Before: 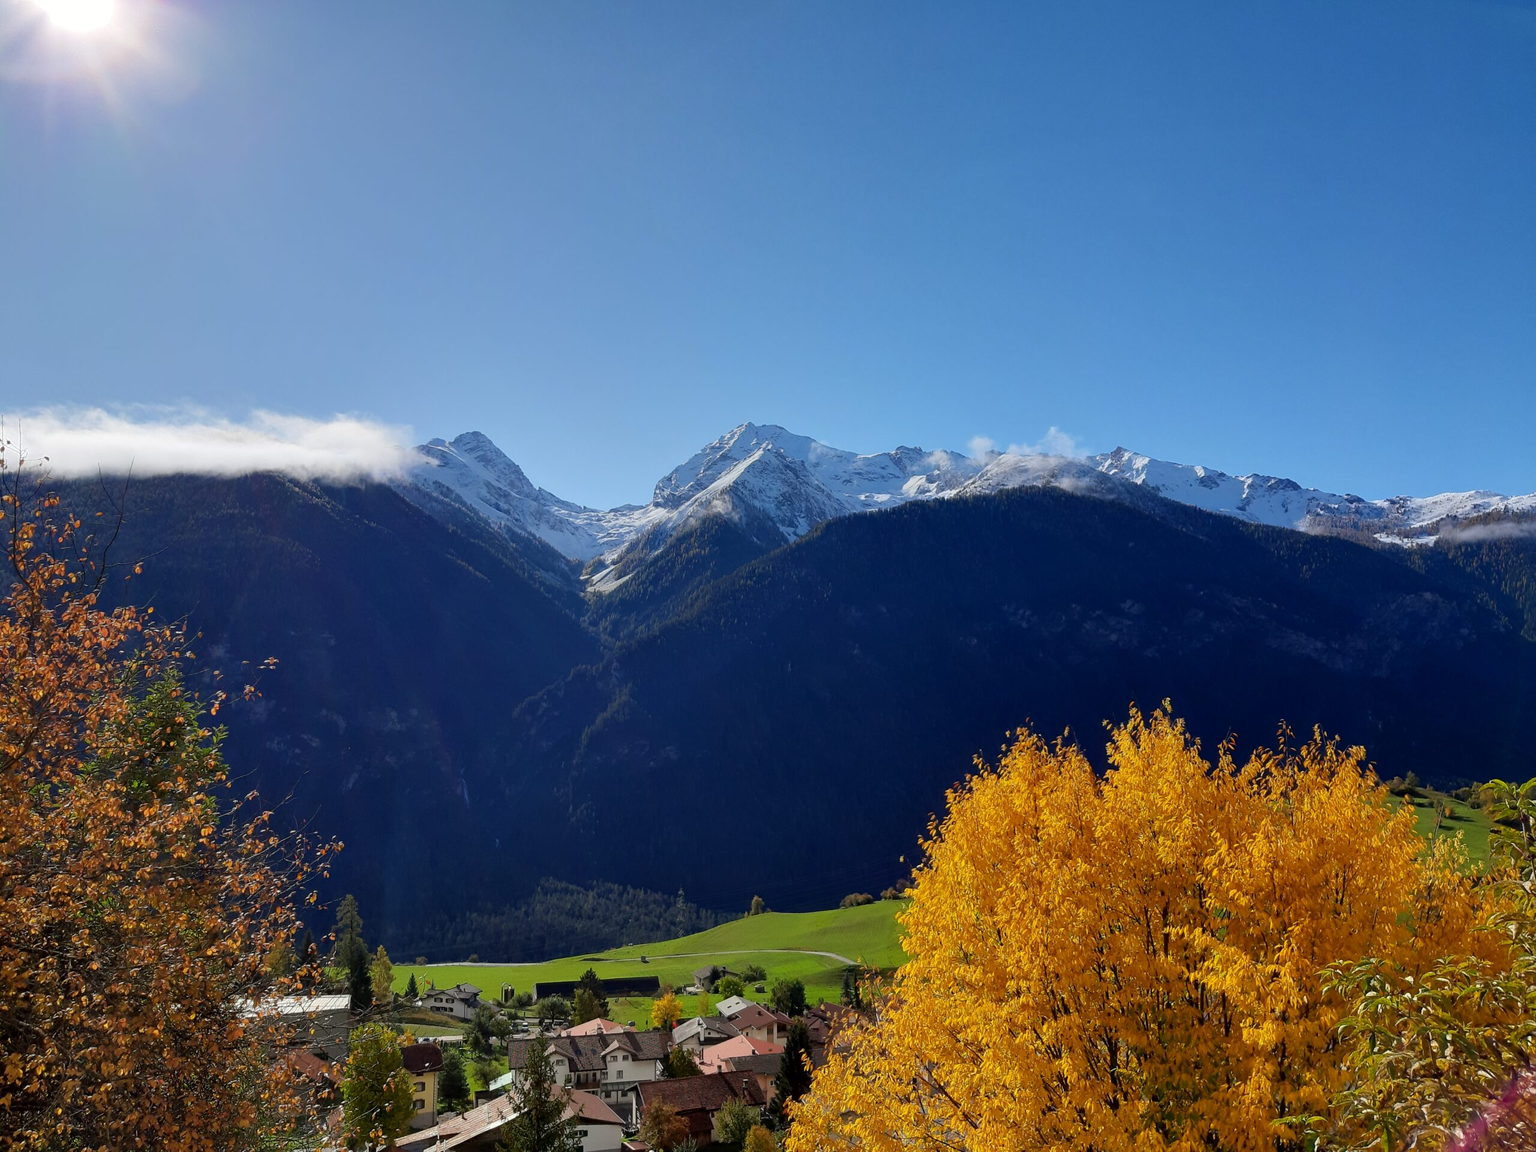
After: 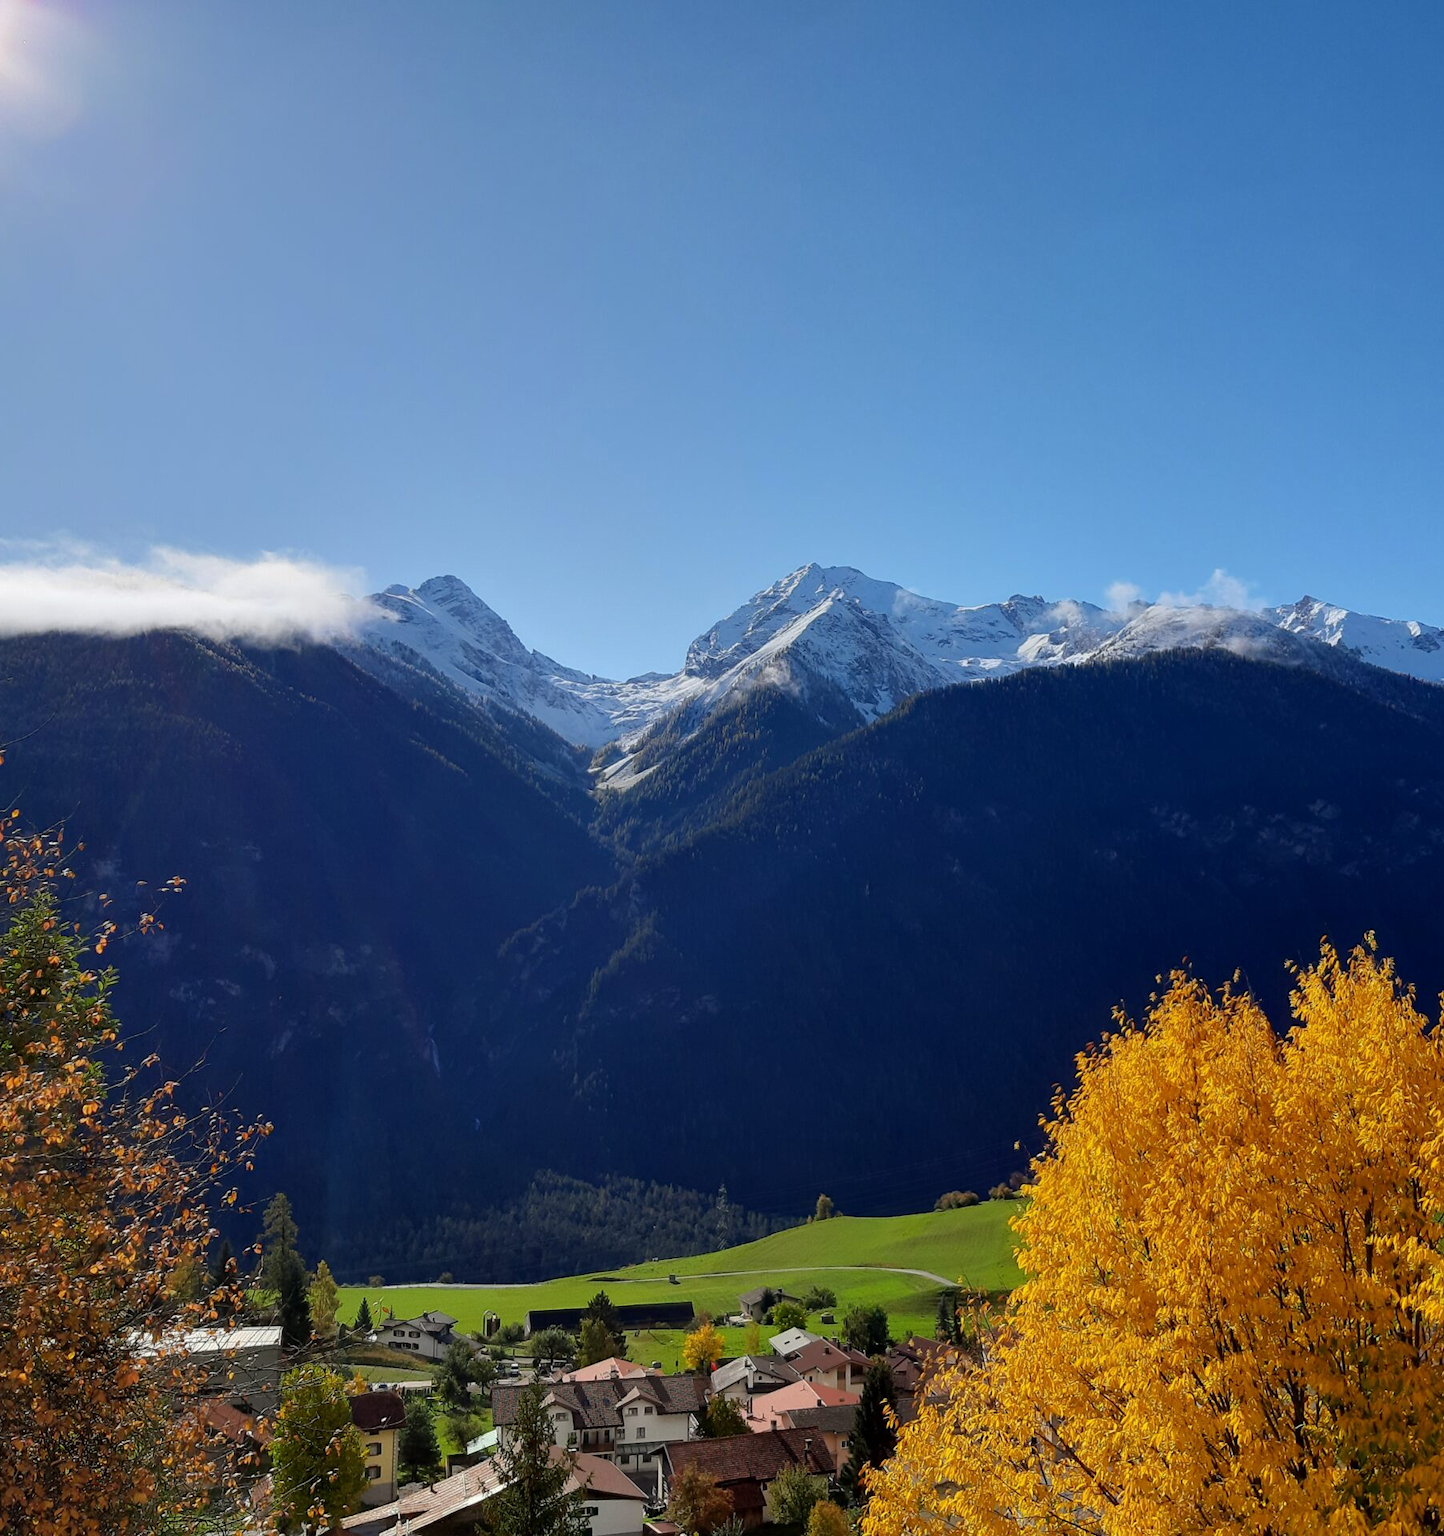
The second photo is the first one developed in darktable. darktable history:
tone equalizer: on, module defaults
crop and rotate: left 9.081%, right 20.347%
